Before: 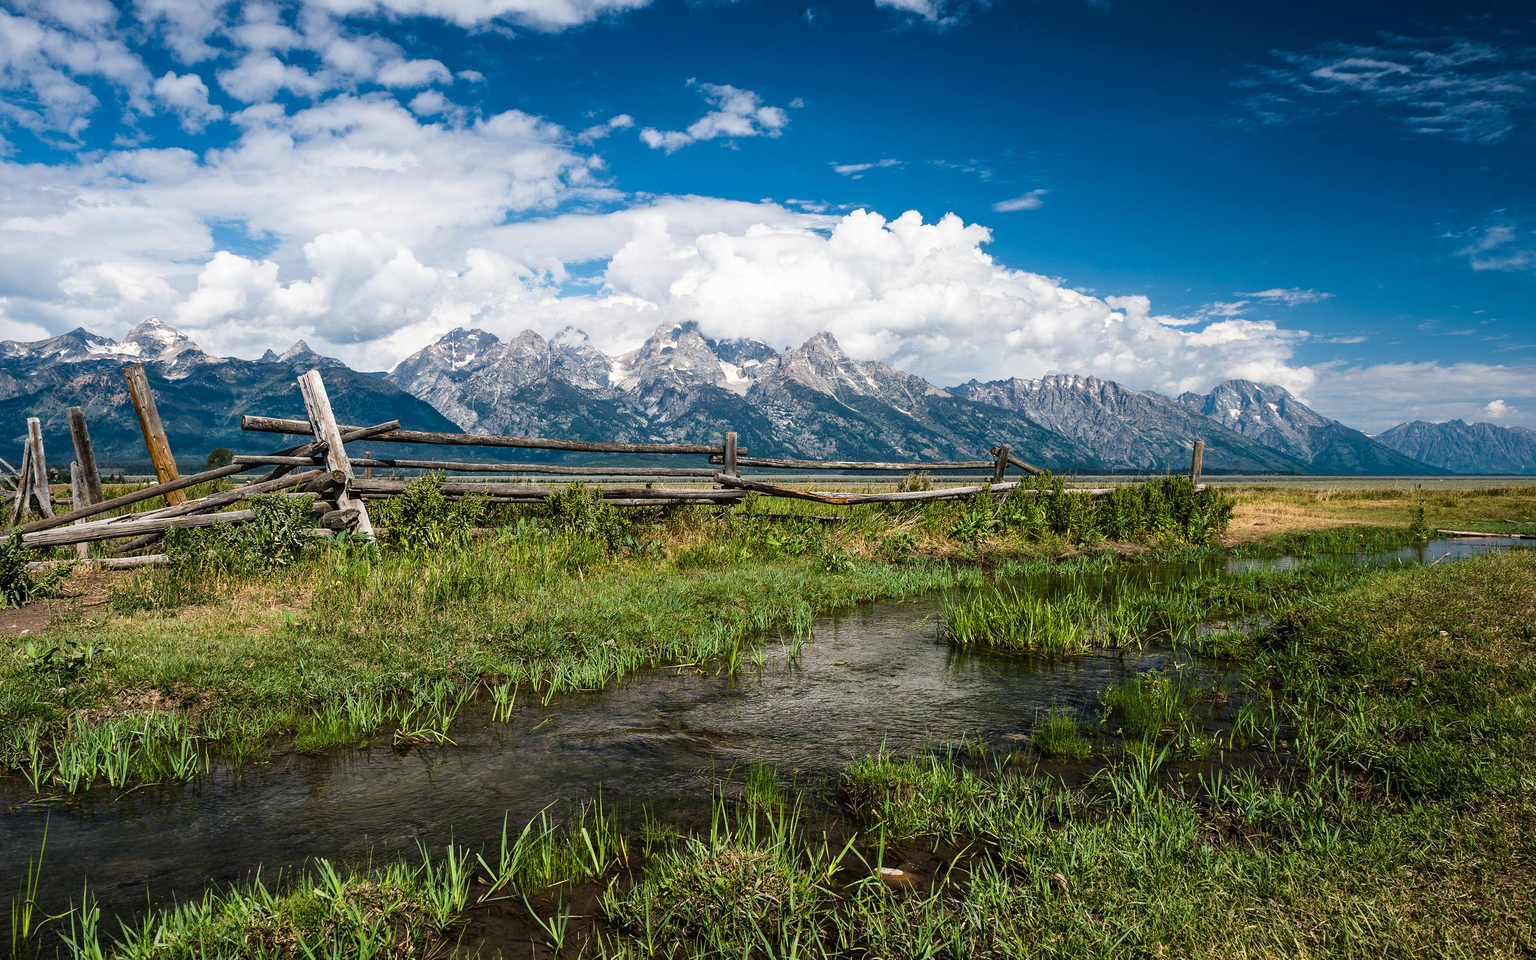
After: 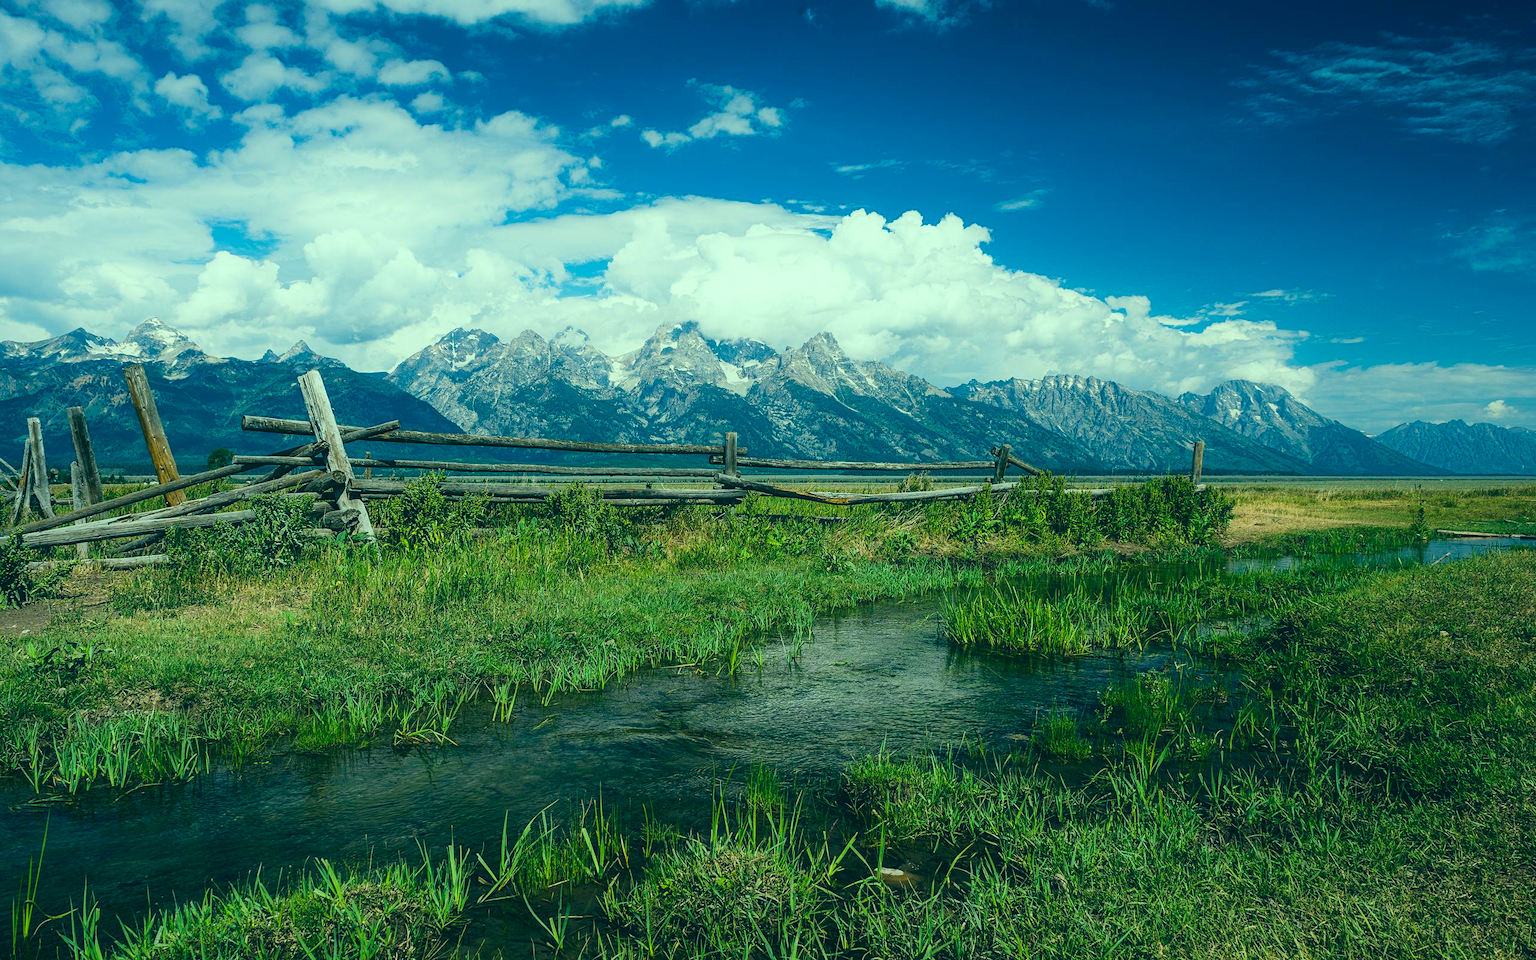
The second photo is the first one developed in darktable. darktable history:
contrast equalizer: y [[0.5, 0.486, 0.447, 0.446, 0.489, 0.5], [0.5 ×6], [0.5 ×6], [0 ×6], [0 ×6]]
color correction: highlights a* -20.08, highlights b* 9.8, shadows a* -20.4, shadows b* -10.76
